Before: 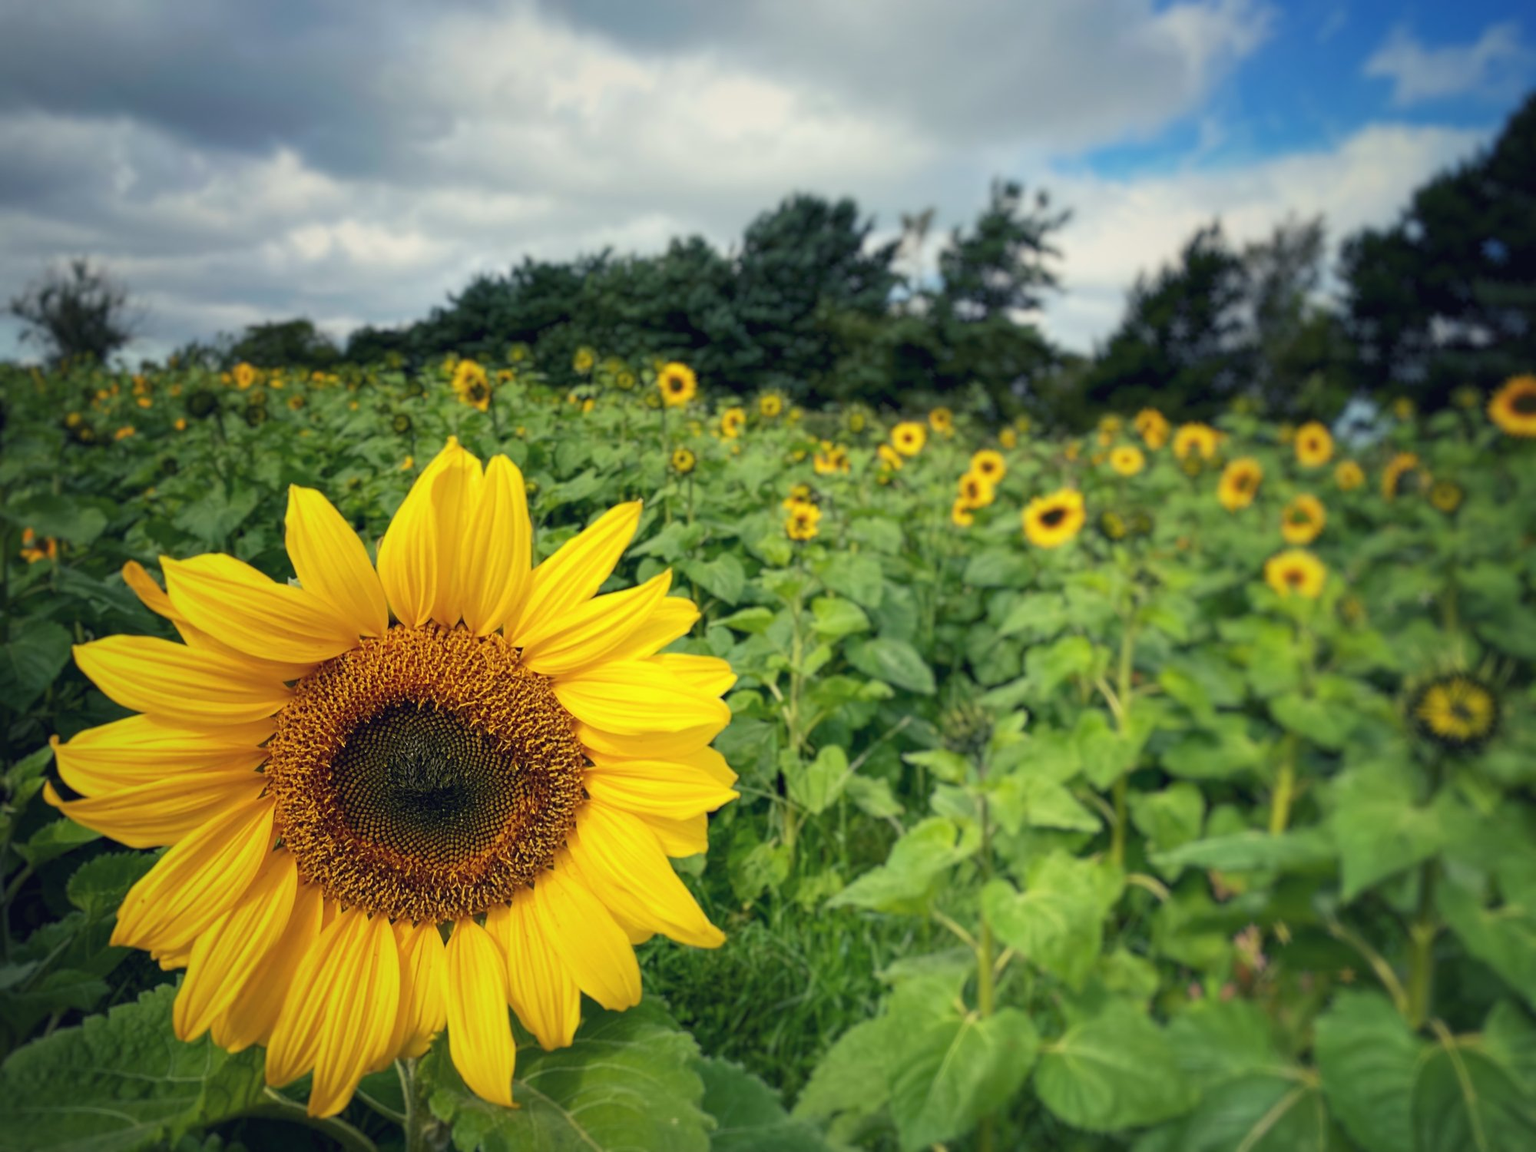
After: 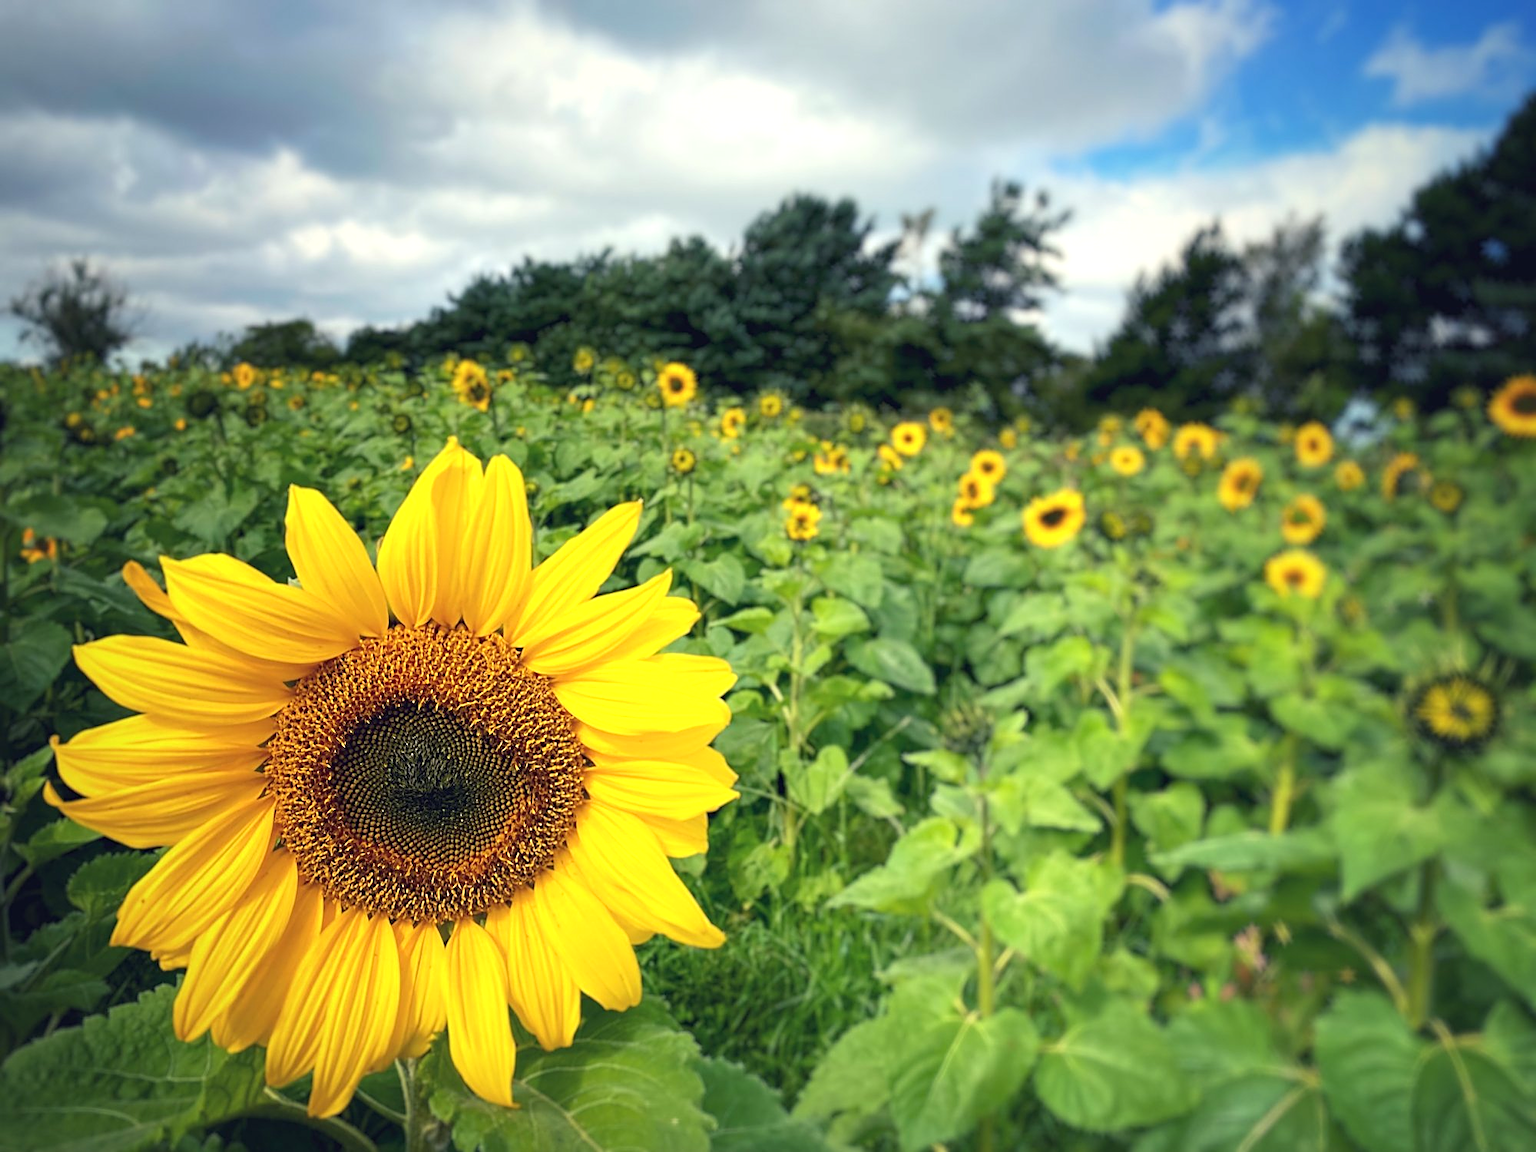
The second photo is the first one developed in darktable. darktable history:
exposure: exposure 0.514 EV, compensate highlight preservation false
sharpen: on, module defaults
